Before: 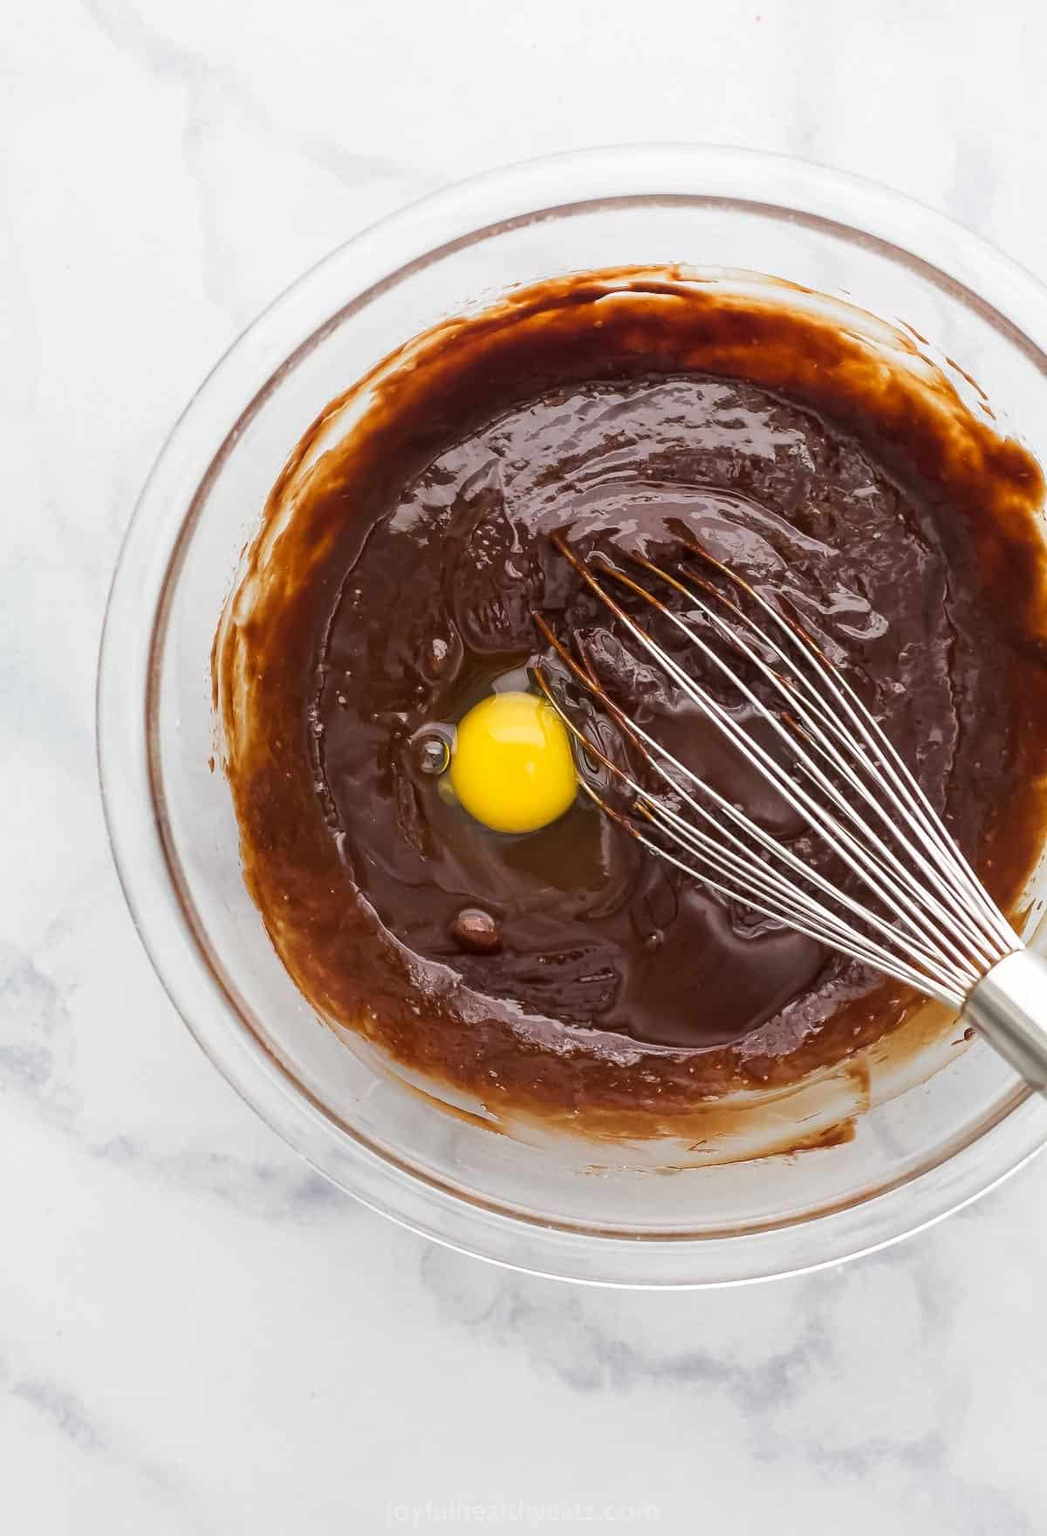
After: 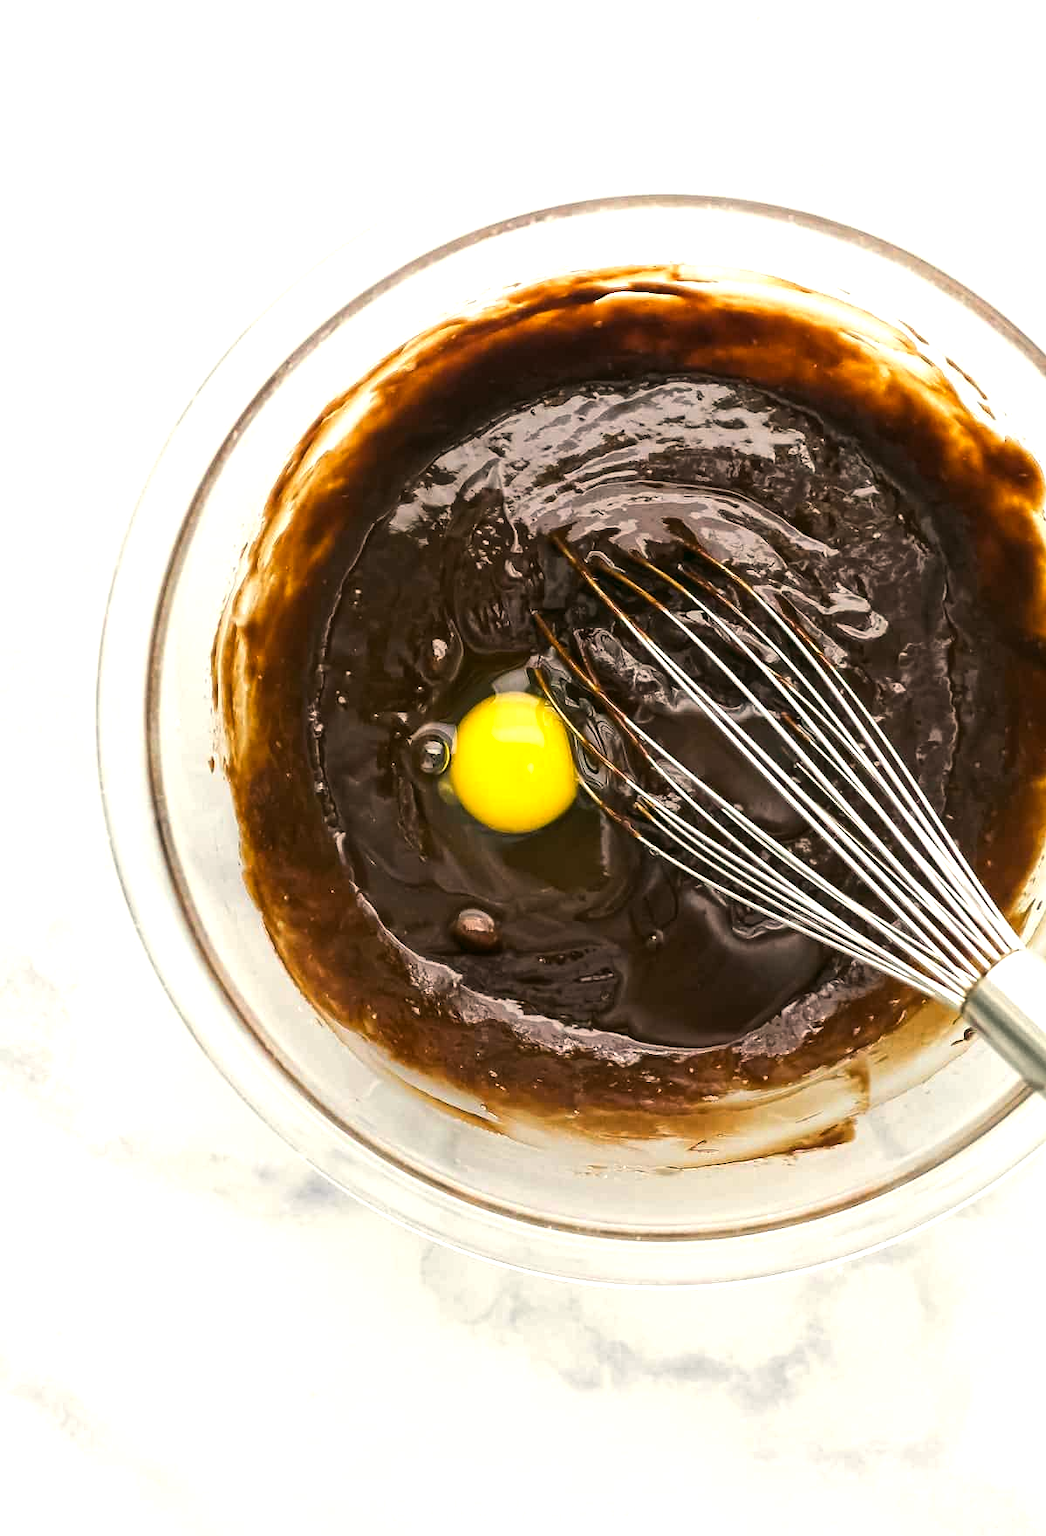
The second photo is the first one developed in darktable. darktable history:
color correction: highlights a* -0.392, highlights b* 9.36, shadows a* -8.89, shadows b* 0.626
tone equalizer: -8 EV -0.736 EV, -7 EV -0.702 EV, -6 EV -0.582 EV, -5 EV -0.374 EV, -3 EV 0.394 EV, -2 EV 0.6 EV, -1 EV 0.674 EV, +0 EV 0.747 EV, edges refinement/feathering 500, mask exposure compensation -1.57 EV, preserve details no
